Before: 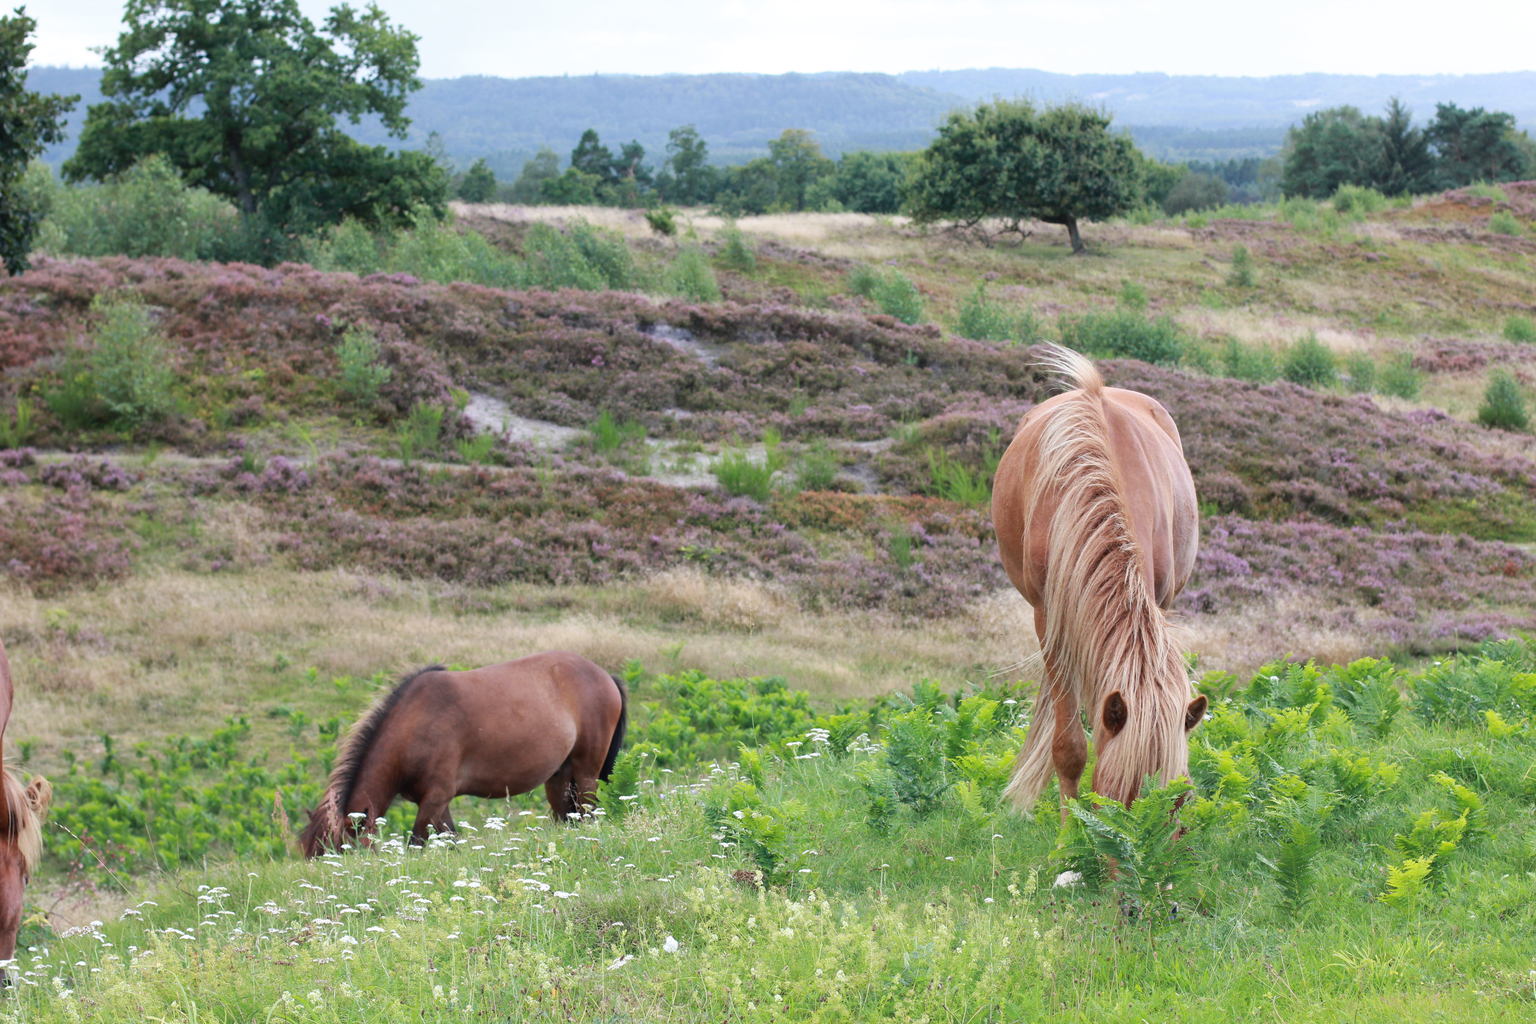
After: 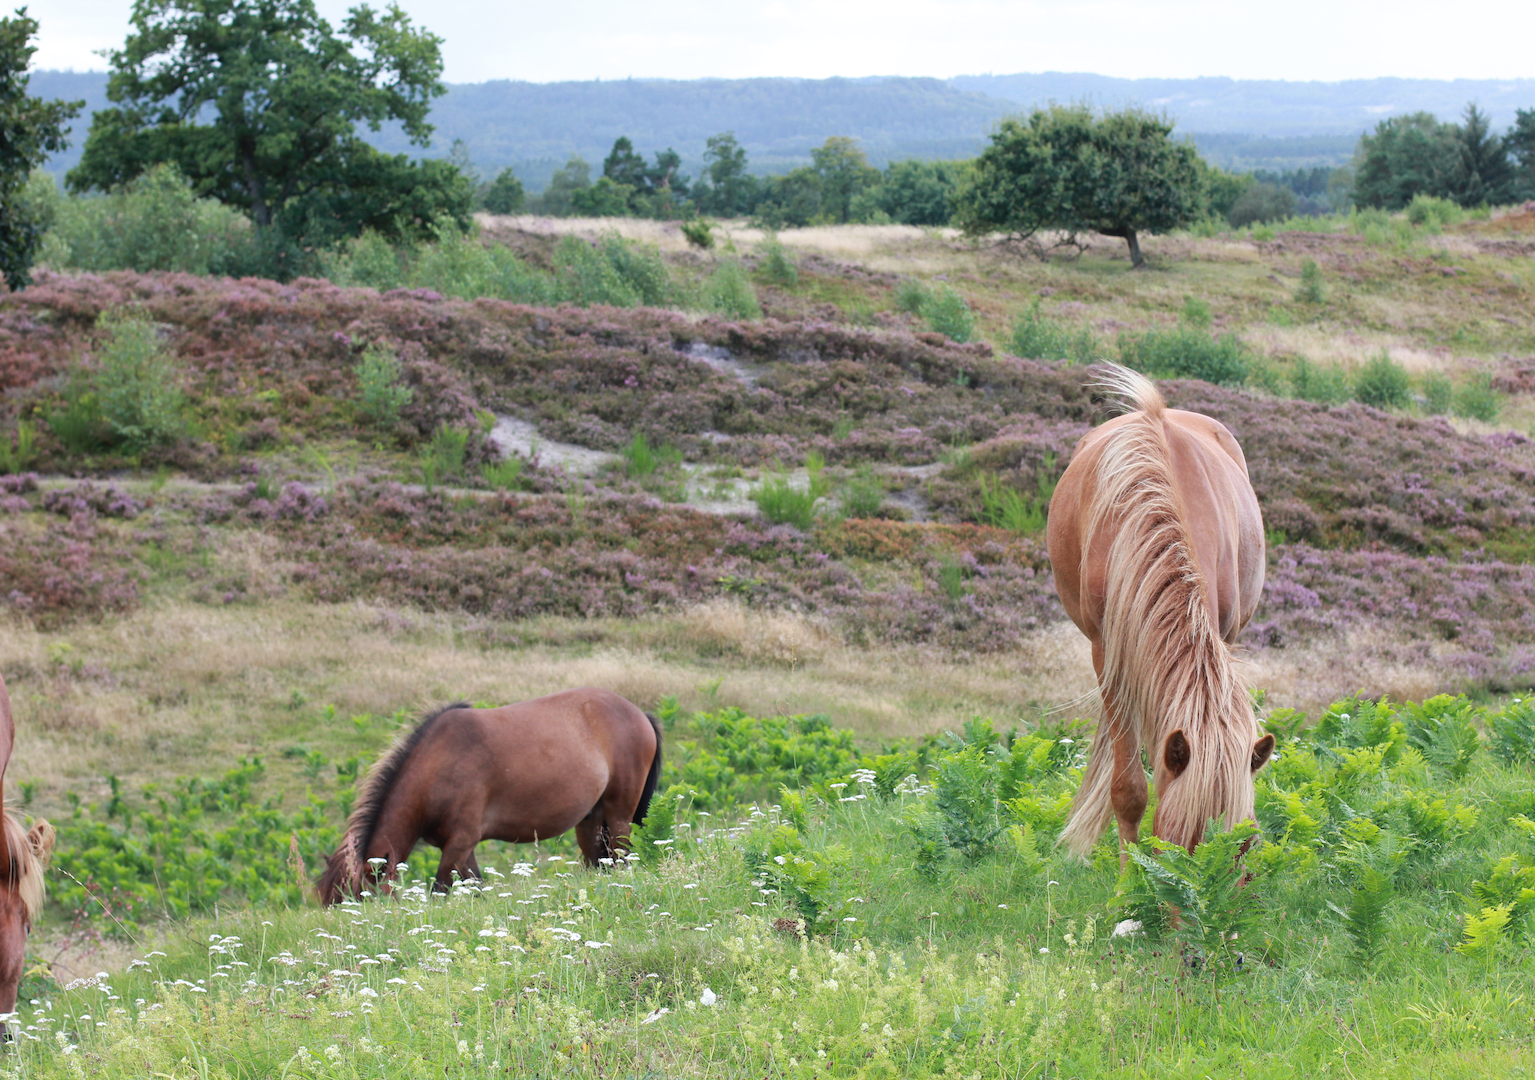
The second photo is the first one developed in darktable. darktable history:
crop and rotate: left 0%, right 5.237%
